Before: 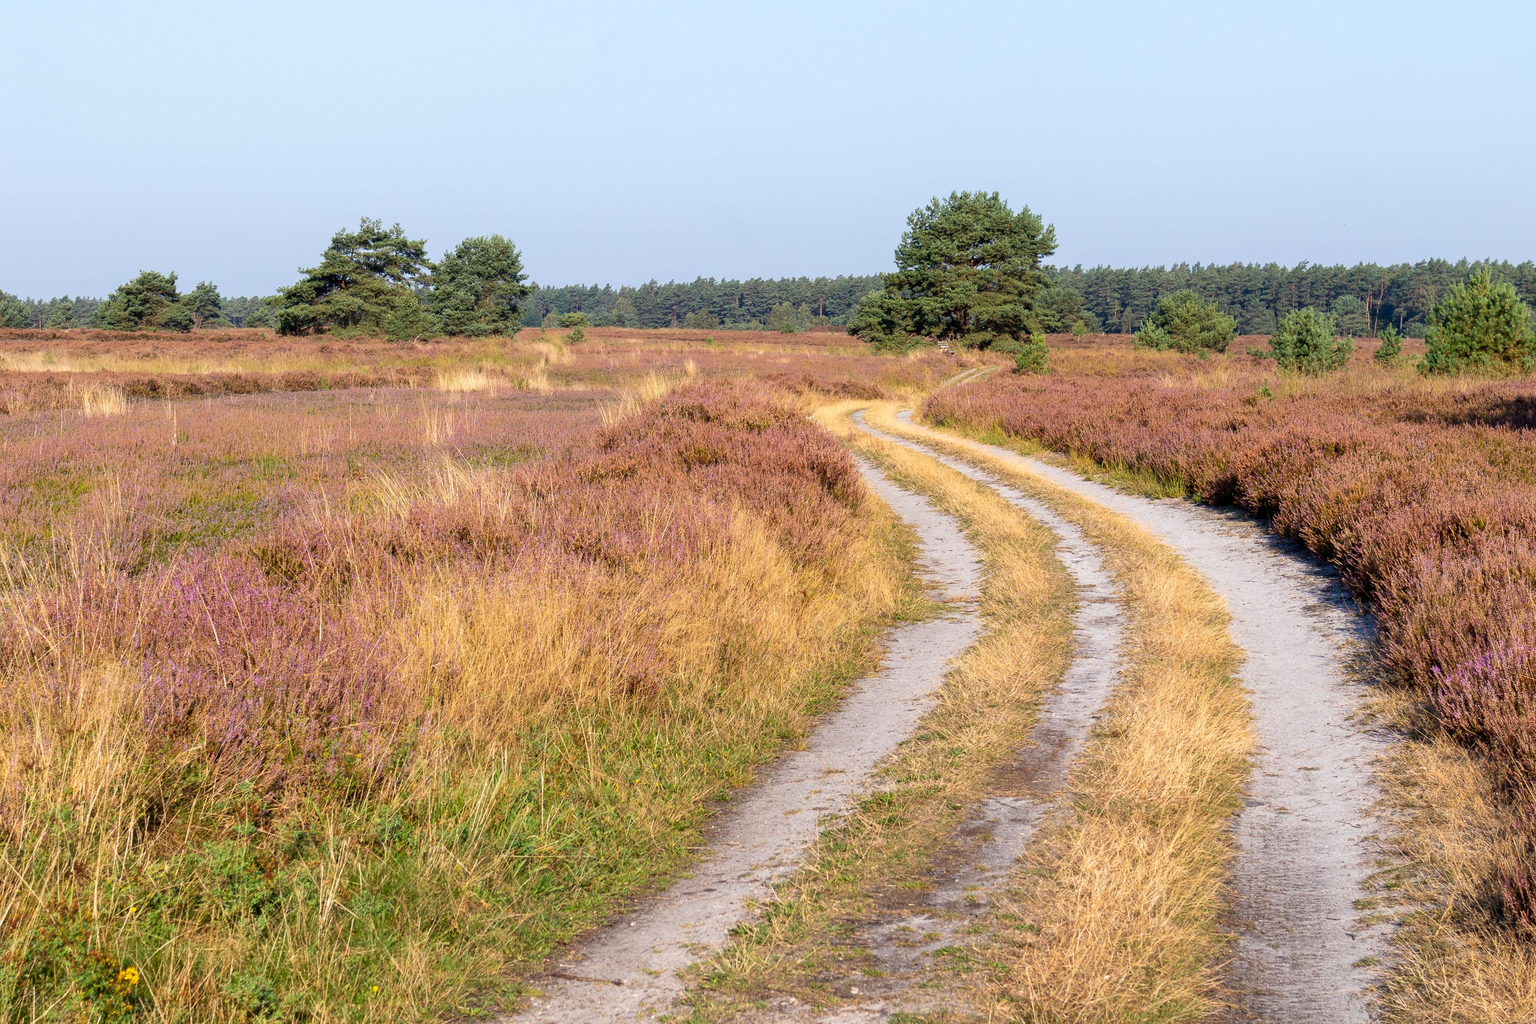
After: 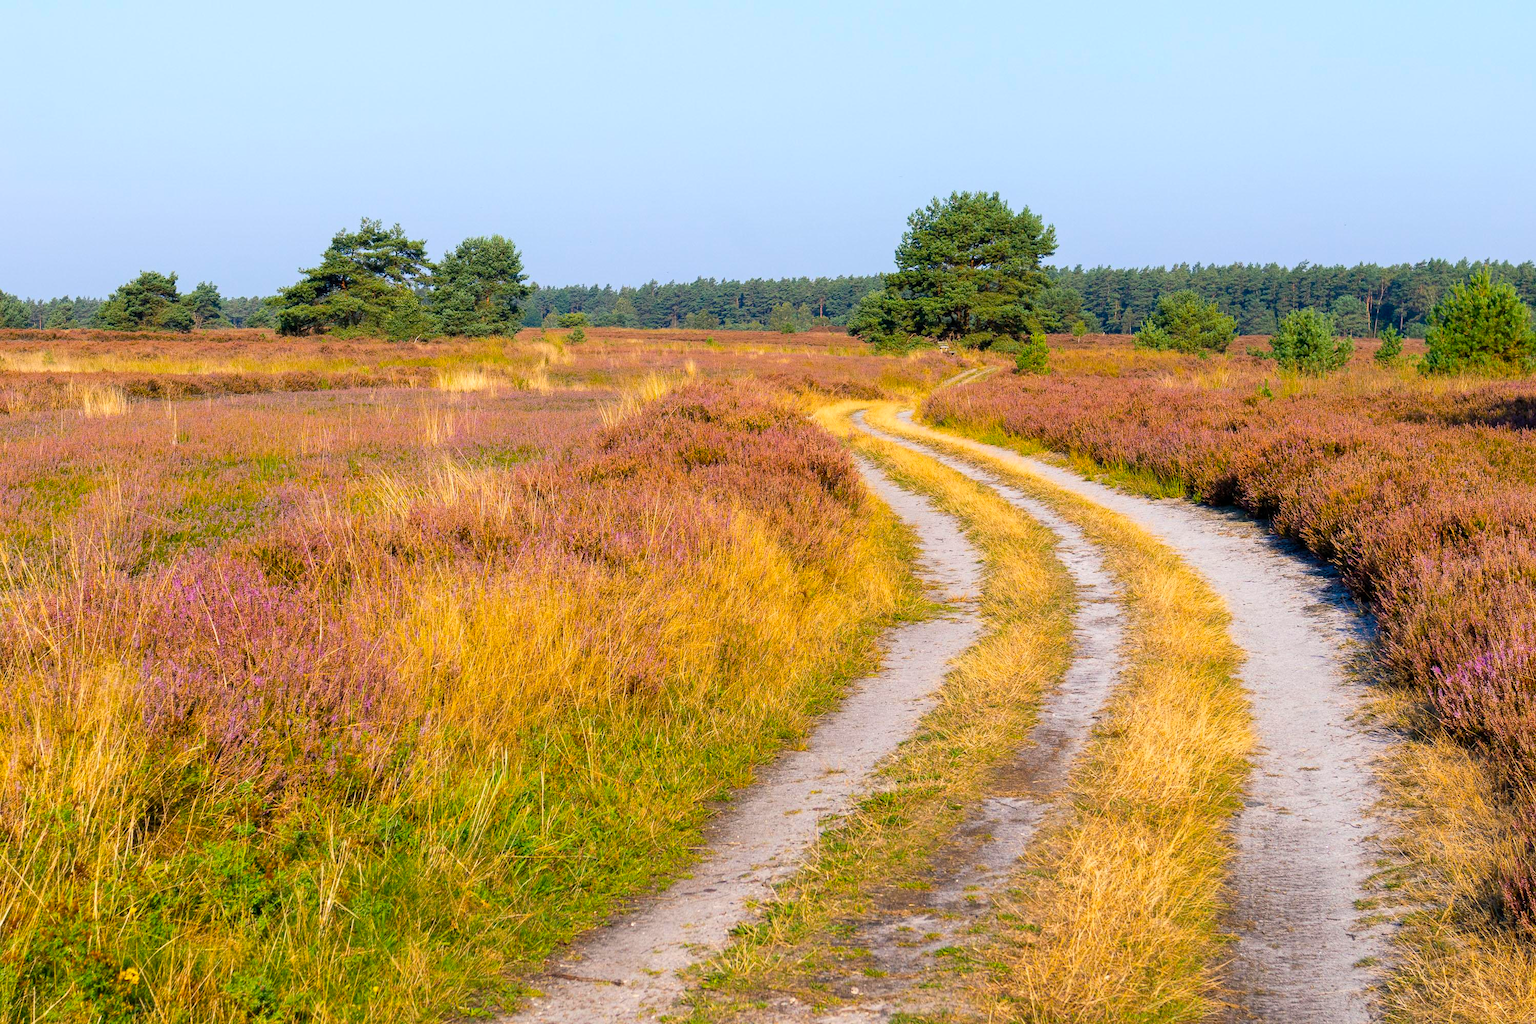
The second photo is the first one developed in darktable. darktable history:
color balance rgb: shadows lift › chroma 2.857%, shadows lift › hue 188.45°, linear chroma grading › global chroma 14.381%, perceptual saturation grading › global saturation 30.89%, global vibrance 0.565%
